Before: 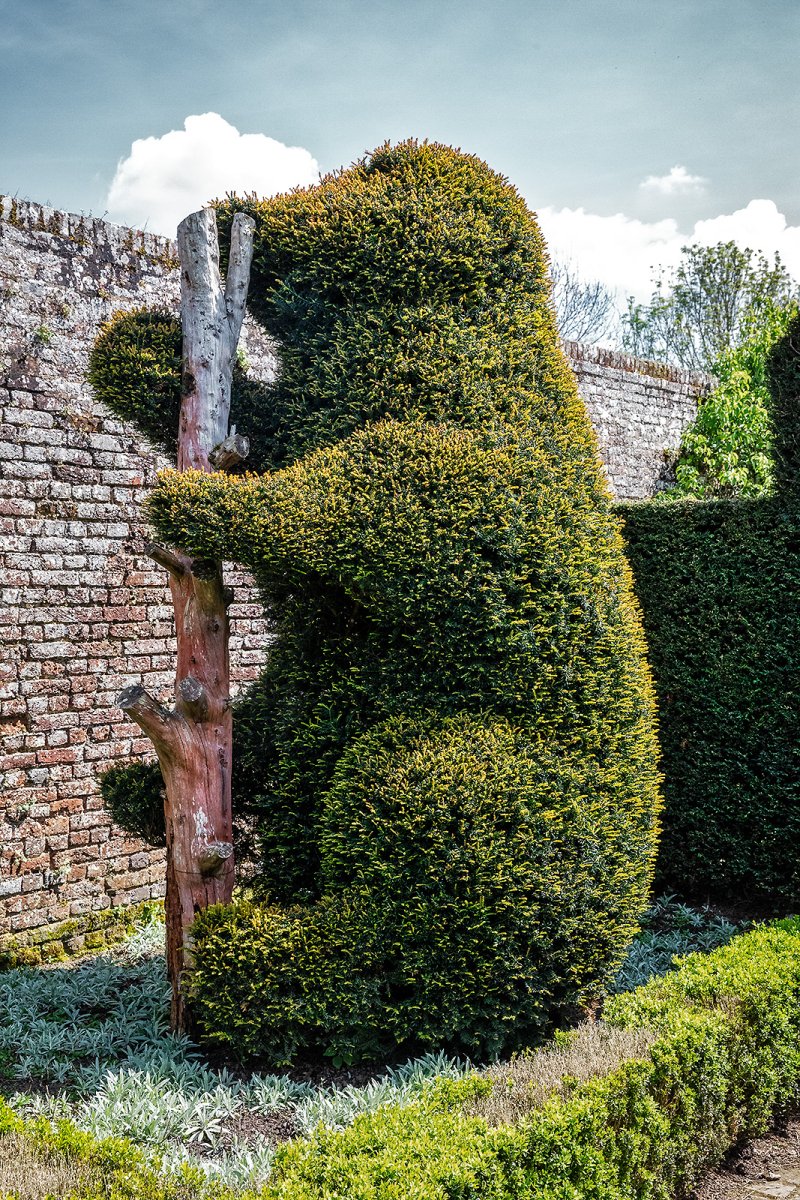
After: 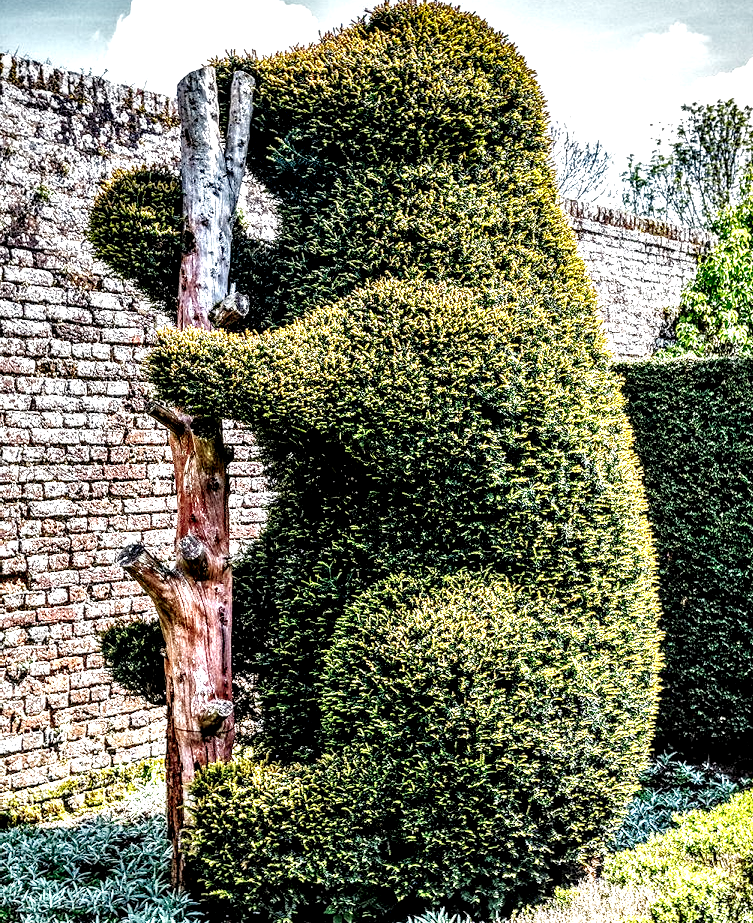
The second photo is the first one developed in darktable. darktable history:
exposure: exposure -0.155 EV, compensate highlight preservation false
local contrast: highlights 114%, shadows 43%, detail 295%
crop and rotate: angle 0.043°, top 11.821%, right 5.67%, bottom 11.133%
haze removal: compatibility mode true, adaptive false
contrast brightness saturation: contrast 0.007, saturation -0.053
shadows and highlights: on, module defaults
base curve: curves: ch0 [(0, 0) (0.028, 0.03) (0.121, 0.232) (0.46, 0.748) (0.859, 0.968) (1, 1)], preserve colors none
